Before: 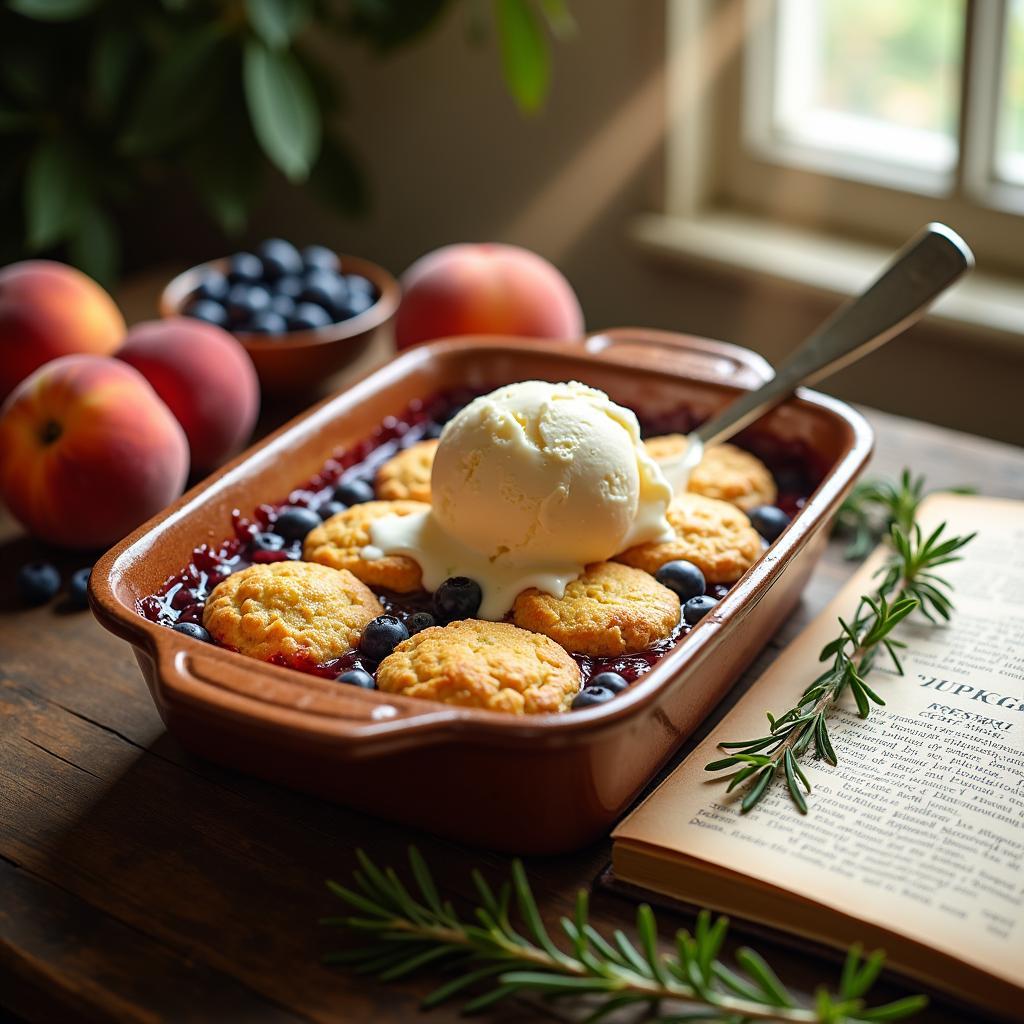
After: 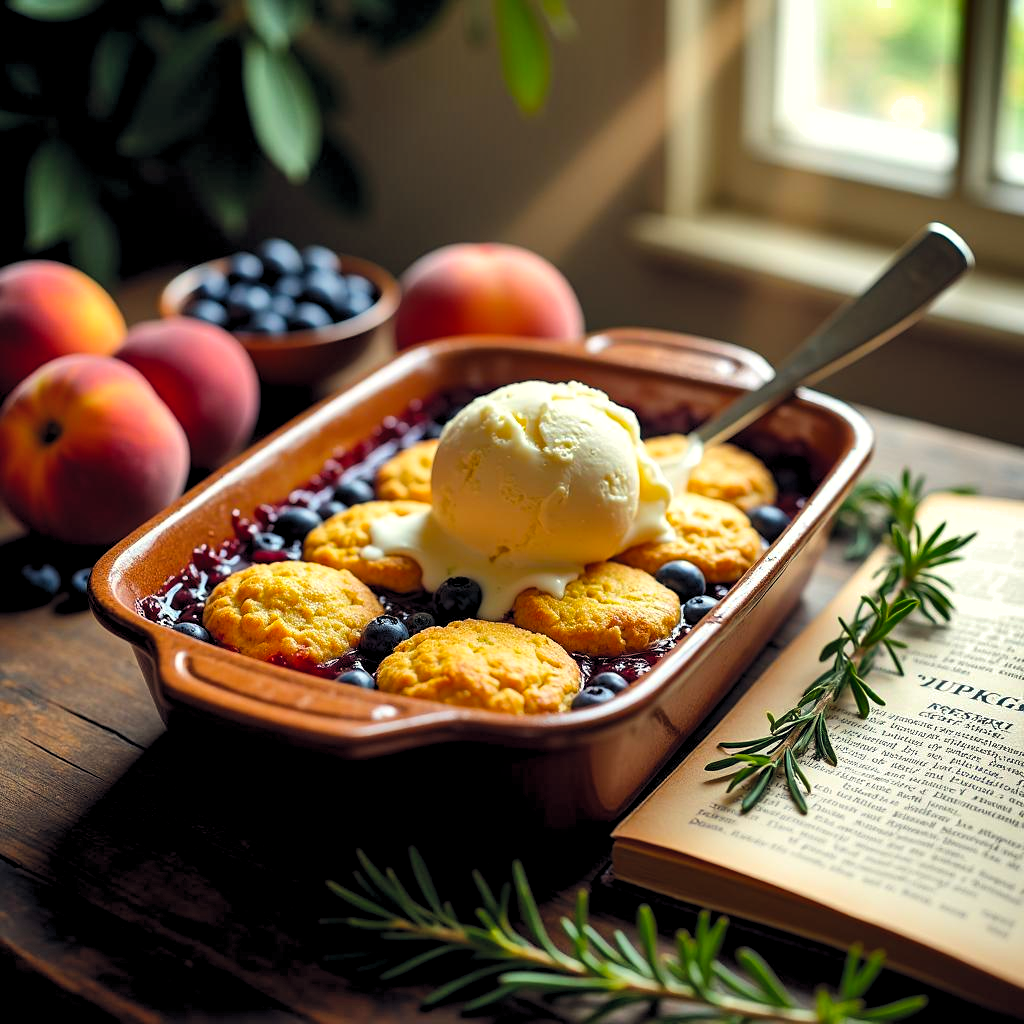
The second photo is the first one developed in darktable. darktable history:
shadows and highlights: radius 105.75, shadows 43.91, highlights -66.65, highlights color adjustment 77.82%, low approximation 0.01, soften with gaussian
color balance rgb: highlights gain › luminance 7.65%, highlights gain › chroma 1.934%, highlights gain › hue 90.15°, global offset › chroma 0.064%, global offset › hue 254.18°, perceptual saturation grading › global saturation 24.912%, contrast -10.29%
levels: levels [0.062, 0.494, 0.925]
